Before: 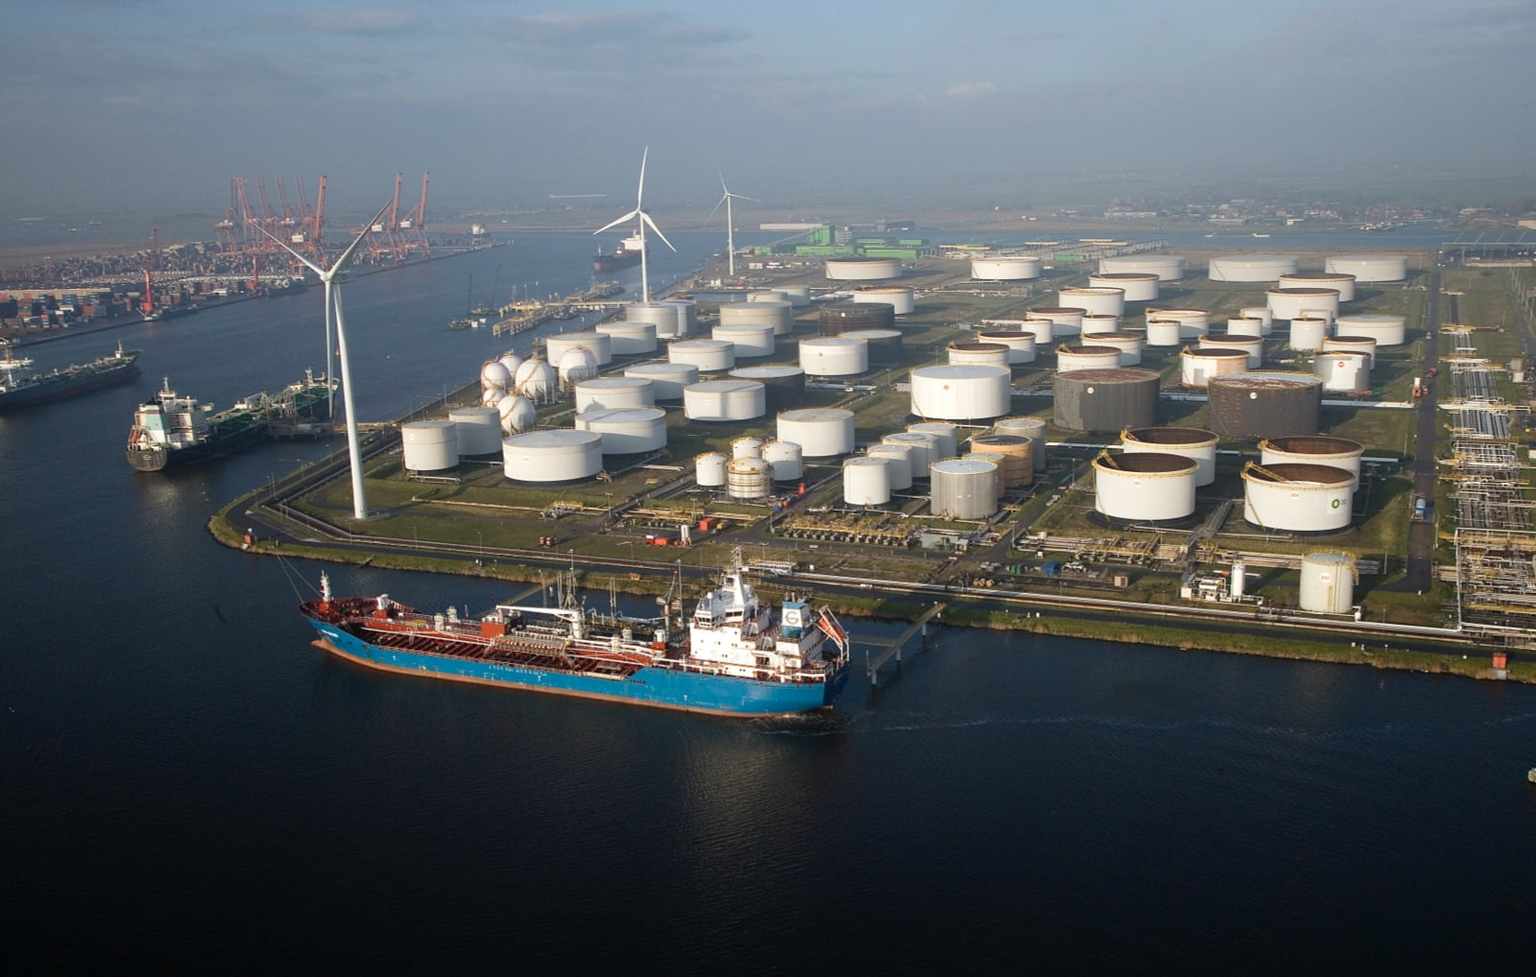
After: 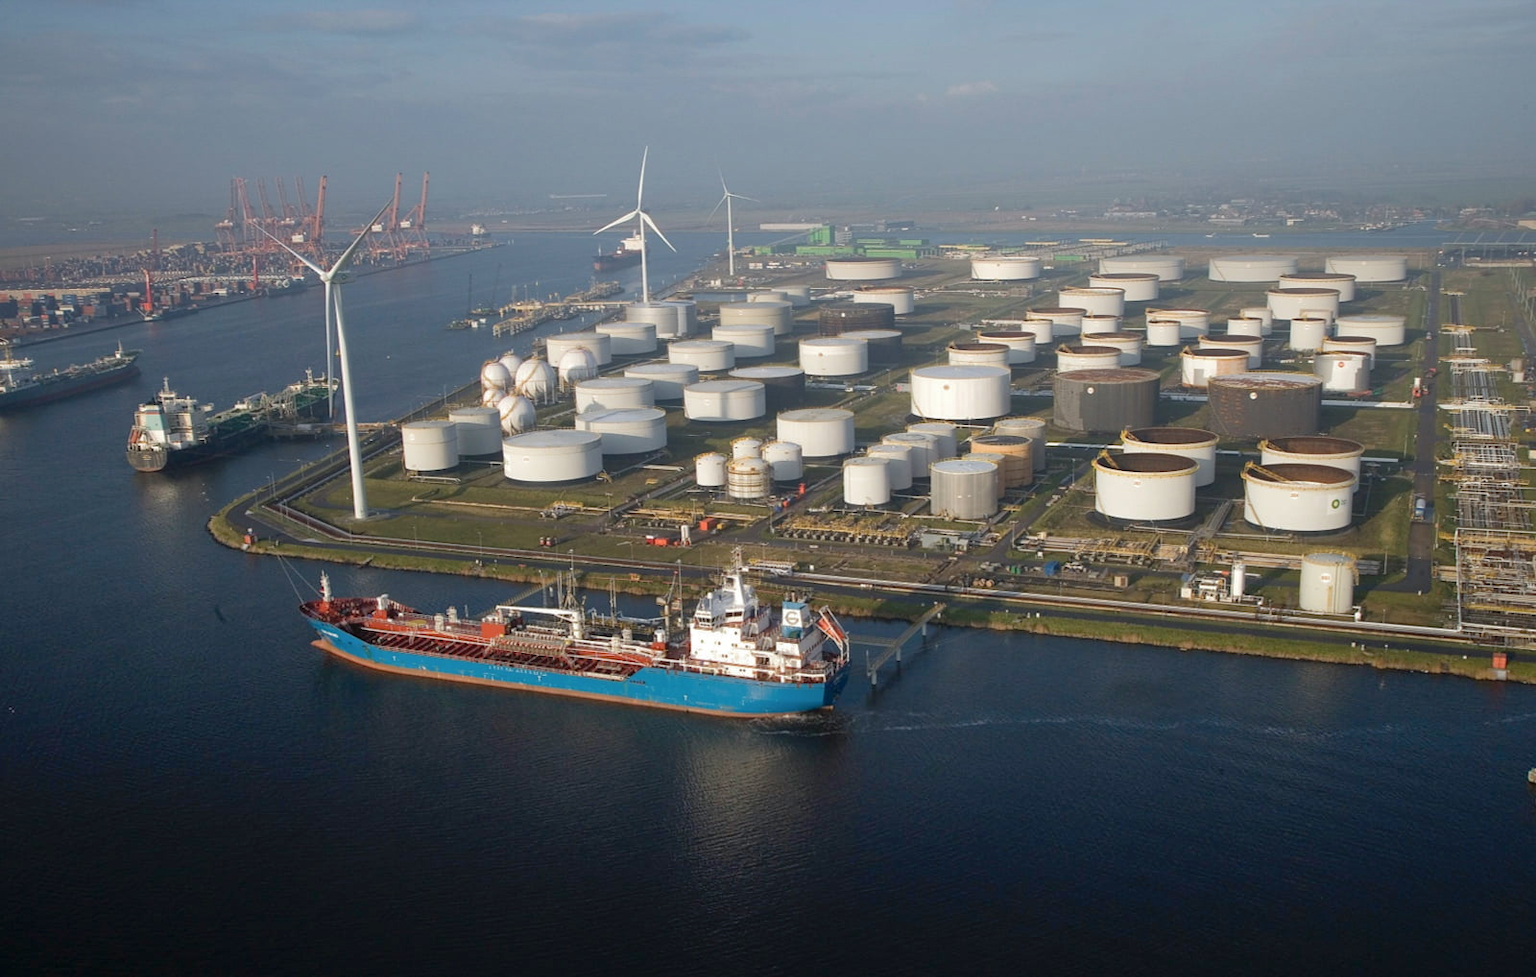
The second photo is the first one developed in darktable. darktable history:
shadows and highlights: highlights color adjustment 0.745%
